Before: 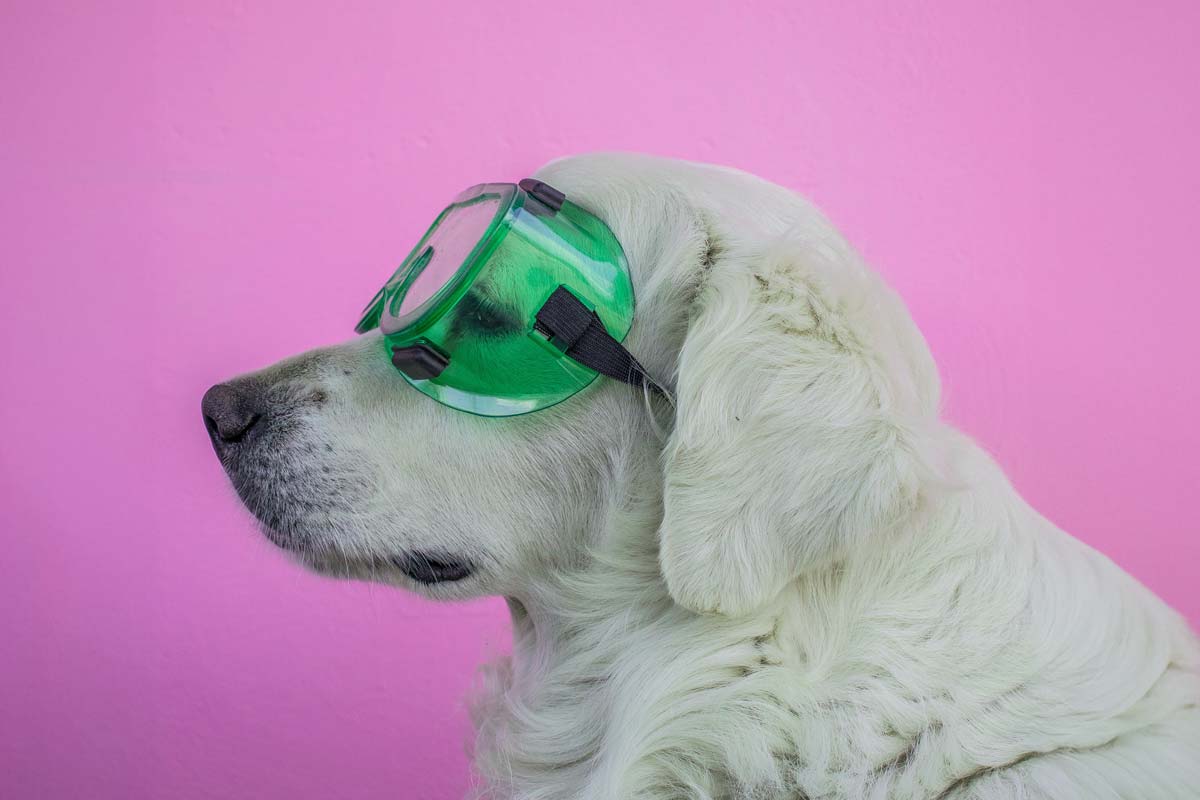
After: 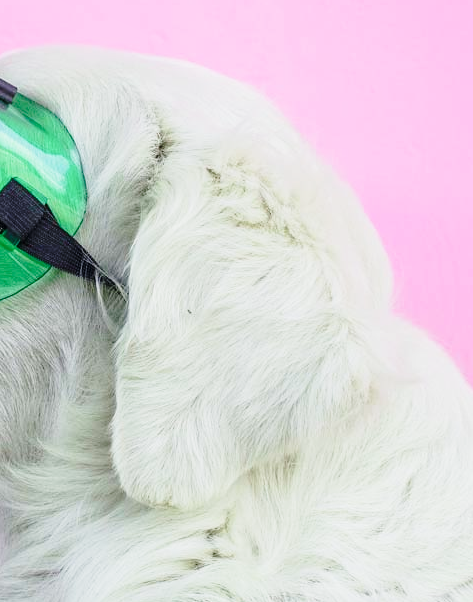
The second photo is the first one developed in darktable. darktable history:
crop: left 45.721%, top 13.393%, right 14.118%, bottom 10.01%
tone equalizer: on, module defaults
contrast brightness saturation: saturation -0.05
base curve: curves: ch0 [(0, 0) (0.028, 0.03) (0.121, 0.232) (0.46, 0.748) (0.859, 0.968) (1, 1)], preserve colors none
